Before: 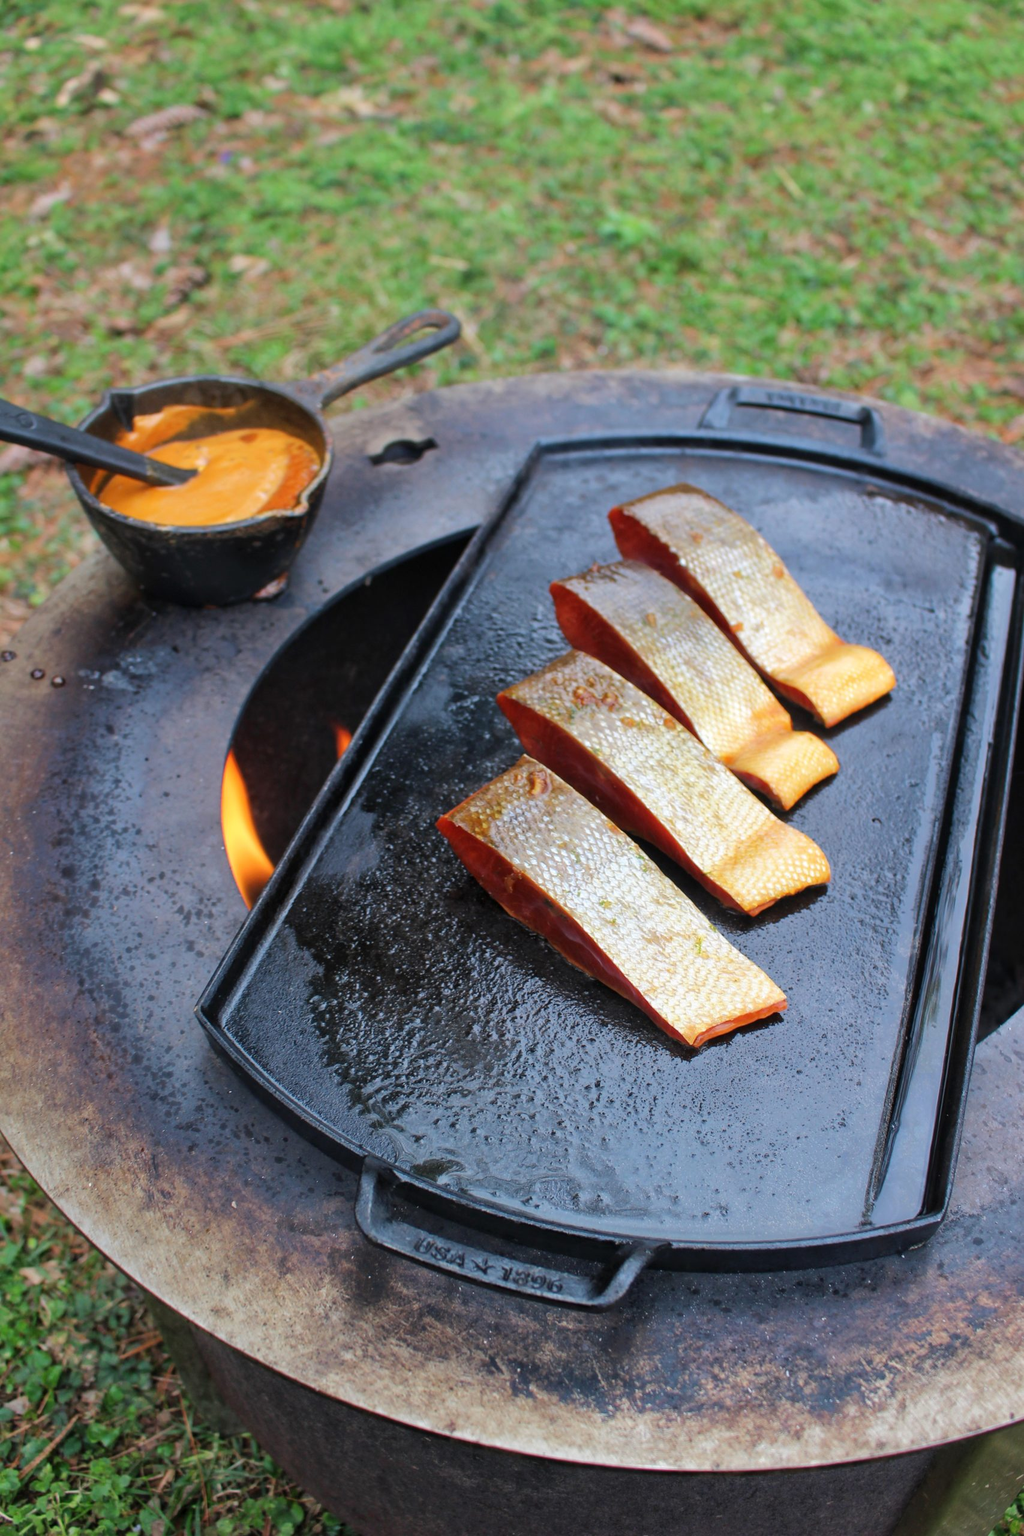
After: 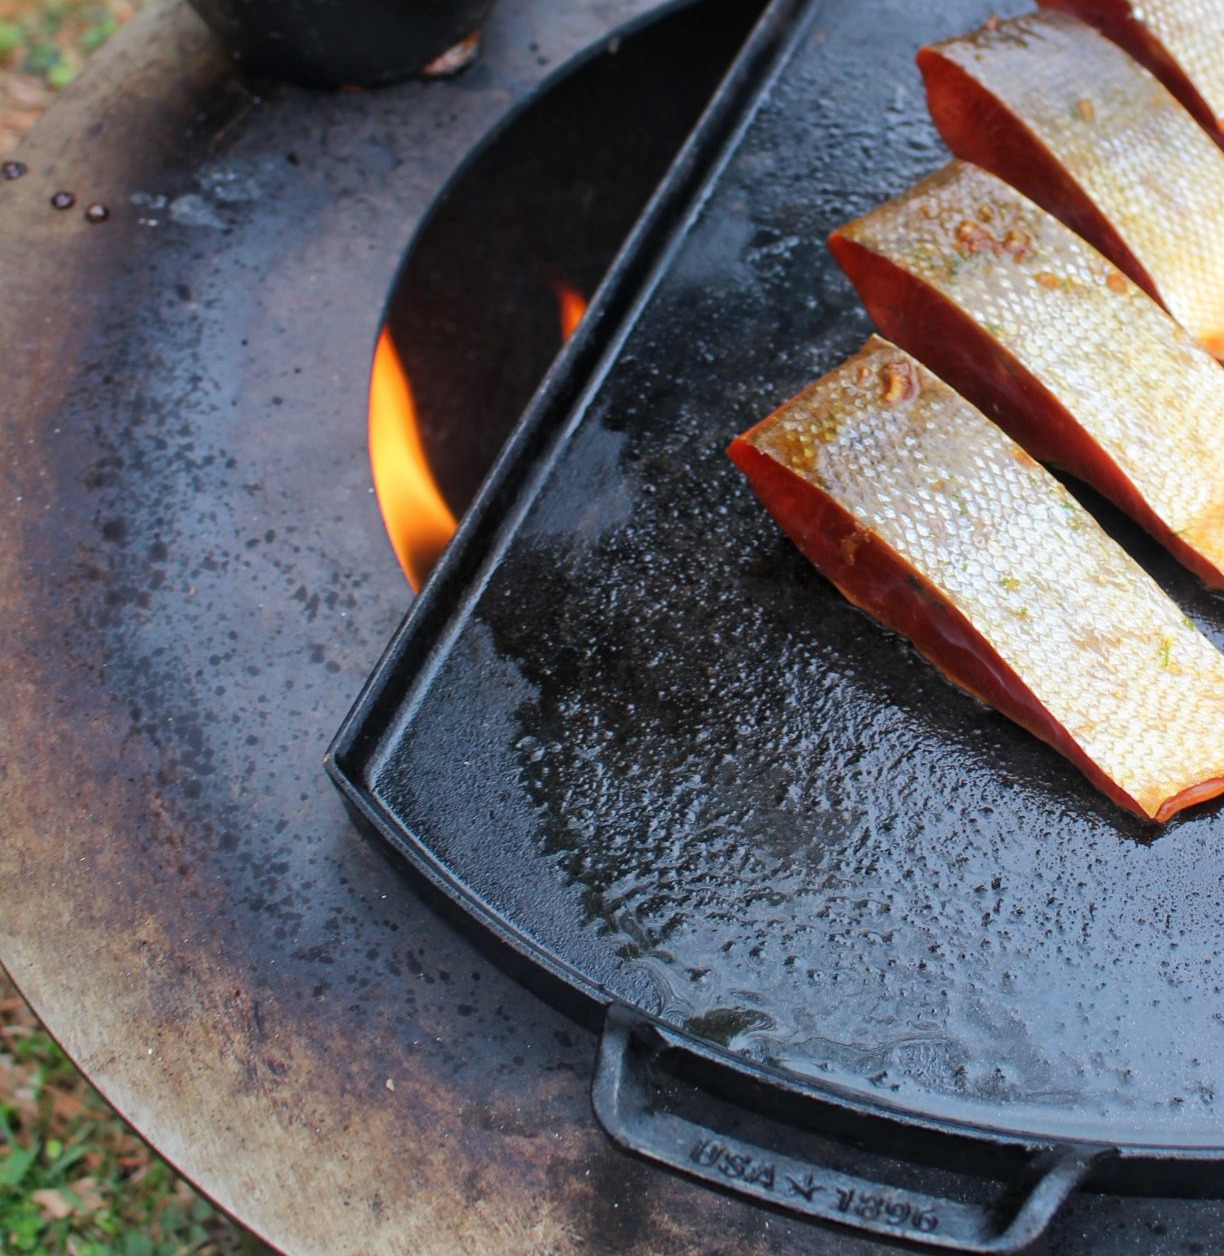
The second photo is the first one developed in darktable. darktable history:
shadows and highlights: shadows -23.26, highlights 46.68, highlights color adjustment 52.17%, soften with gaussian
crop: top 36.069%, right 28.264%, bottom 14.858%
